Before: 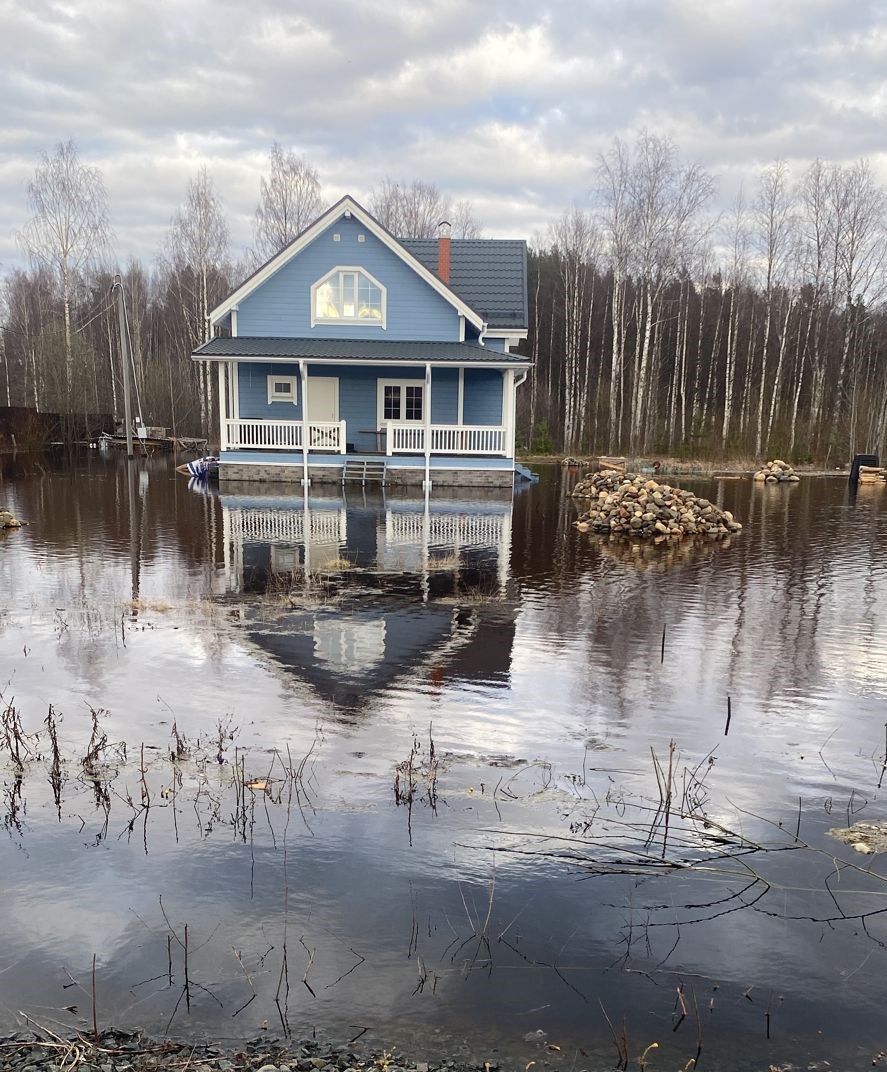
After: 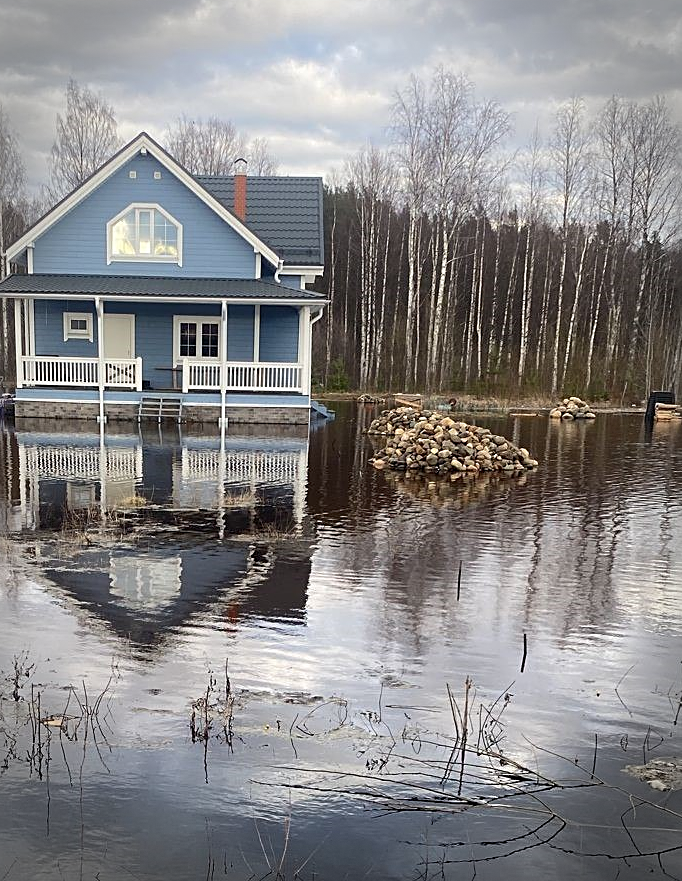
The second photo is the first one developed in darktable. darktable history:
sharpen: on, module defaults
vignetting: automatic ratio true, dithering 8-bit output
crop: left 23.064%, top 5.924%, bottom 11.874%
